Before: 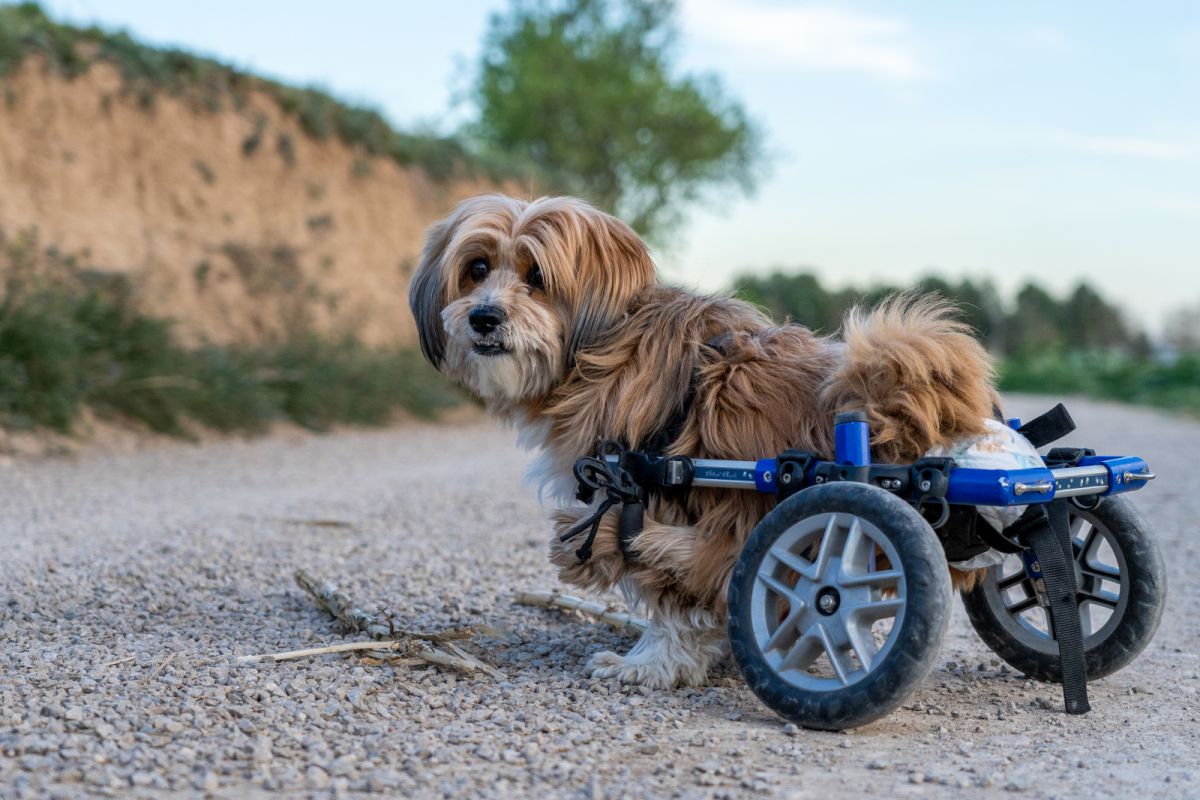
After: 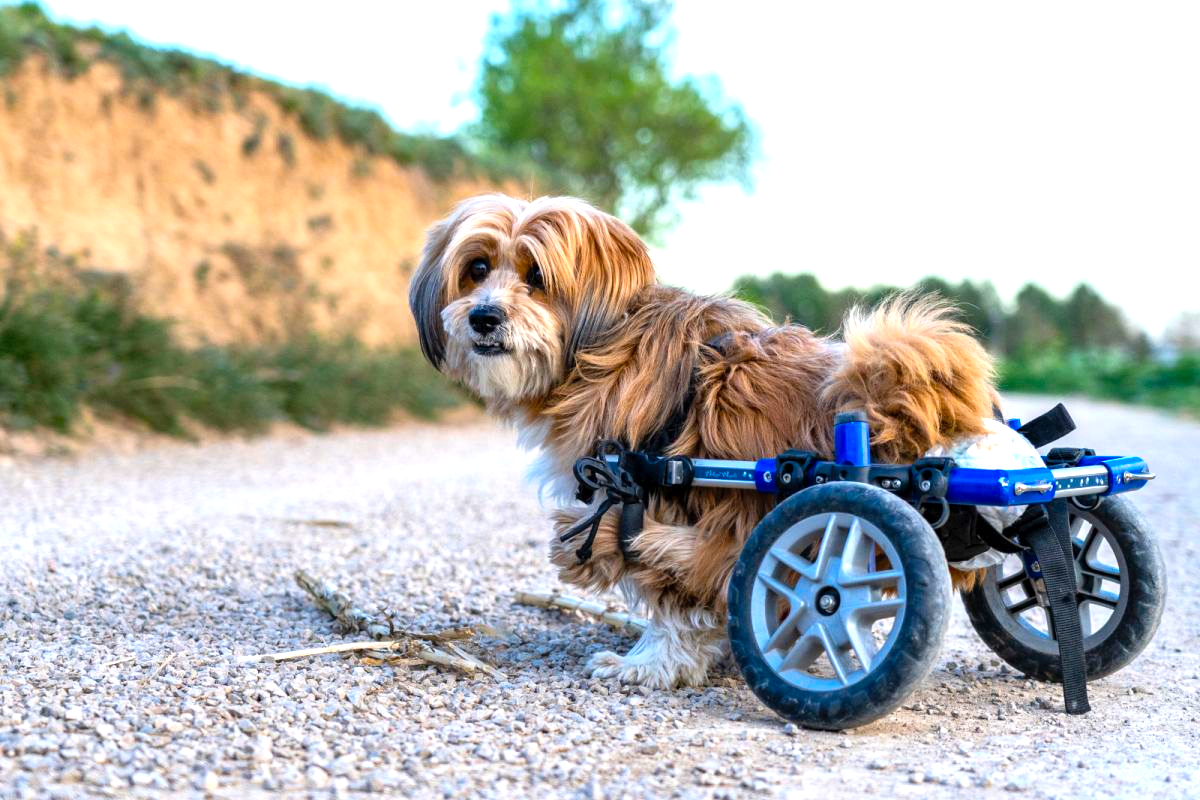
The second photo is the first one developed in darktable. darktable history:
color balance rgb: perceptual saturation grading › global saturation 25%, global vibrance 20%
levels: levels [0, 0.374, 0.749]
